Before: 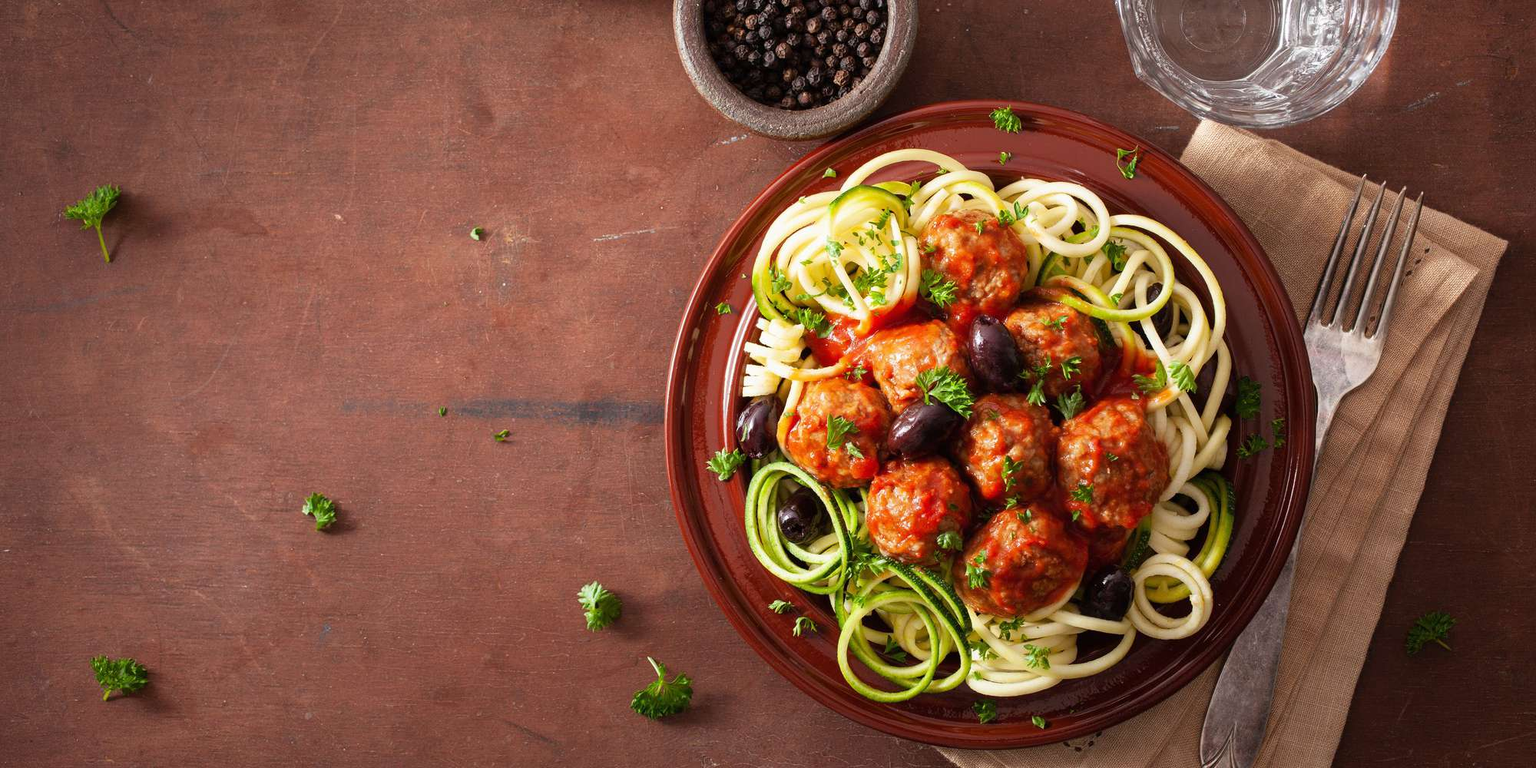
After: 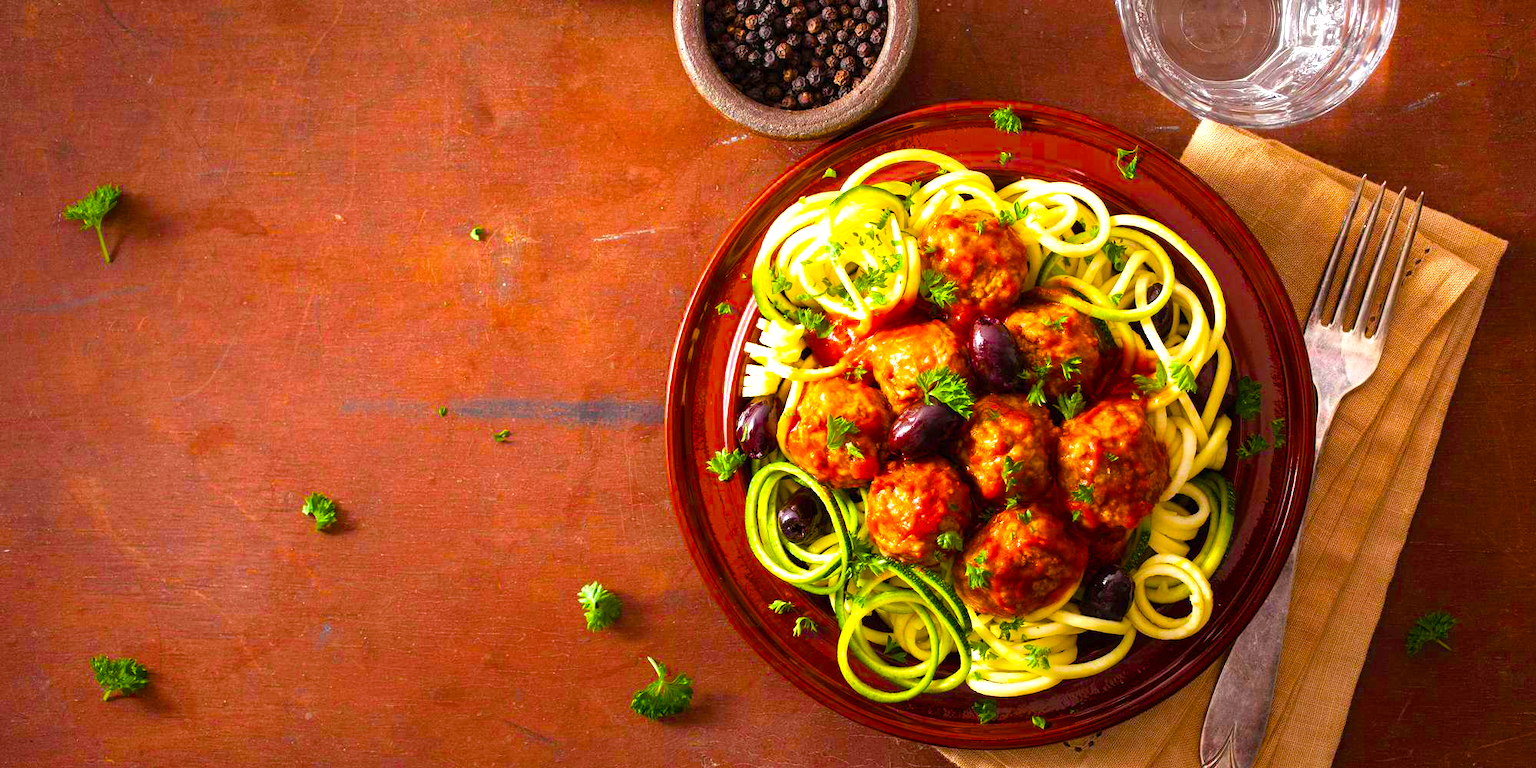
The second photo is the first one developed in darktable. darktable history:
exposure: exposure 0.64 EV, compensate highlight preservation false
color balance rgb: perceptual saturation grading › global saturation 100%
